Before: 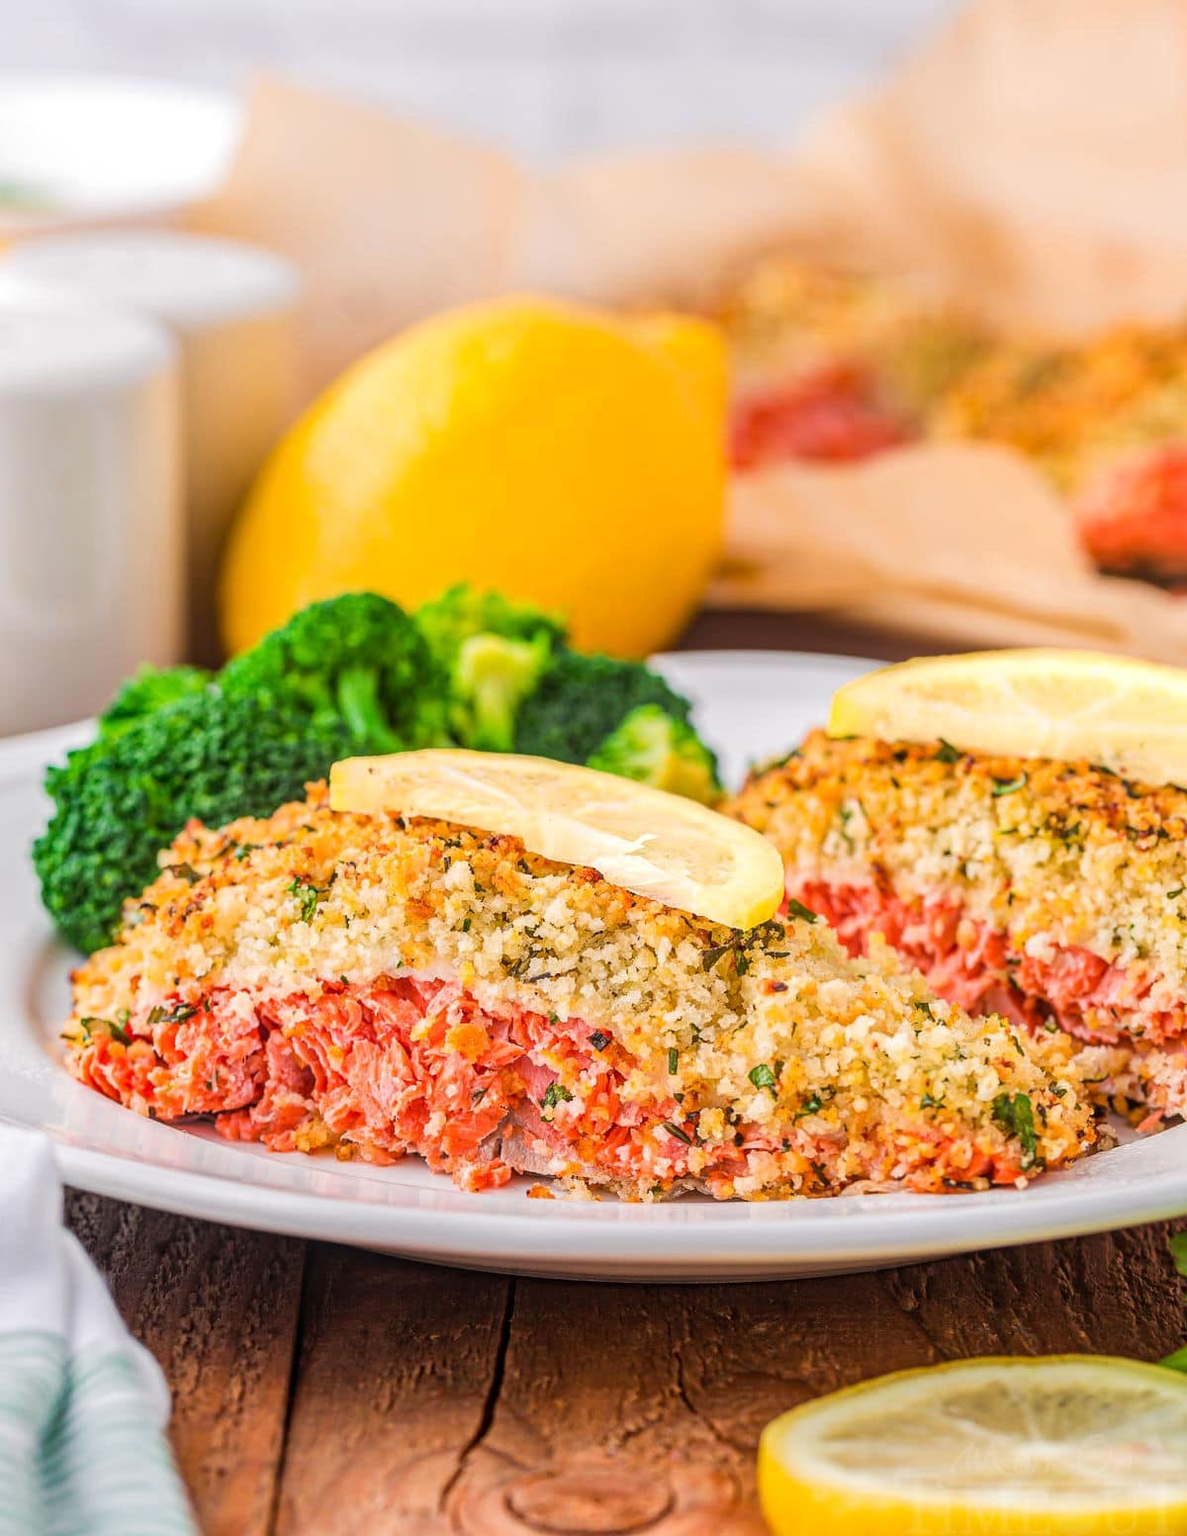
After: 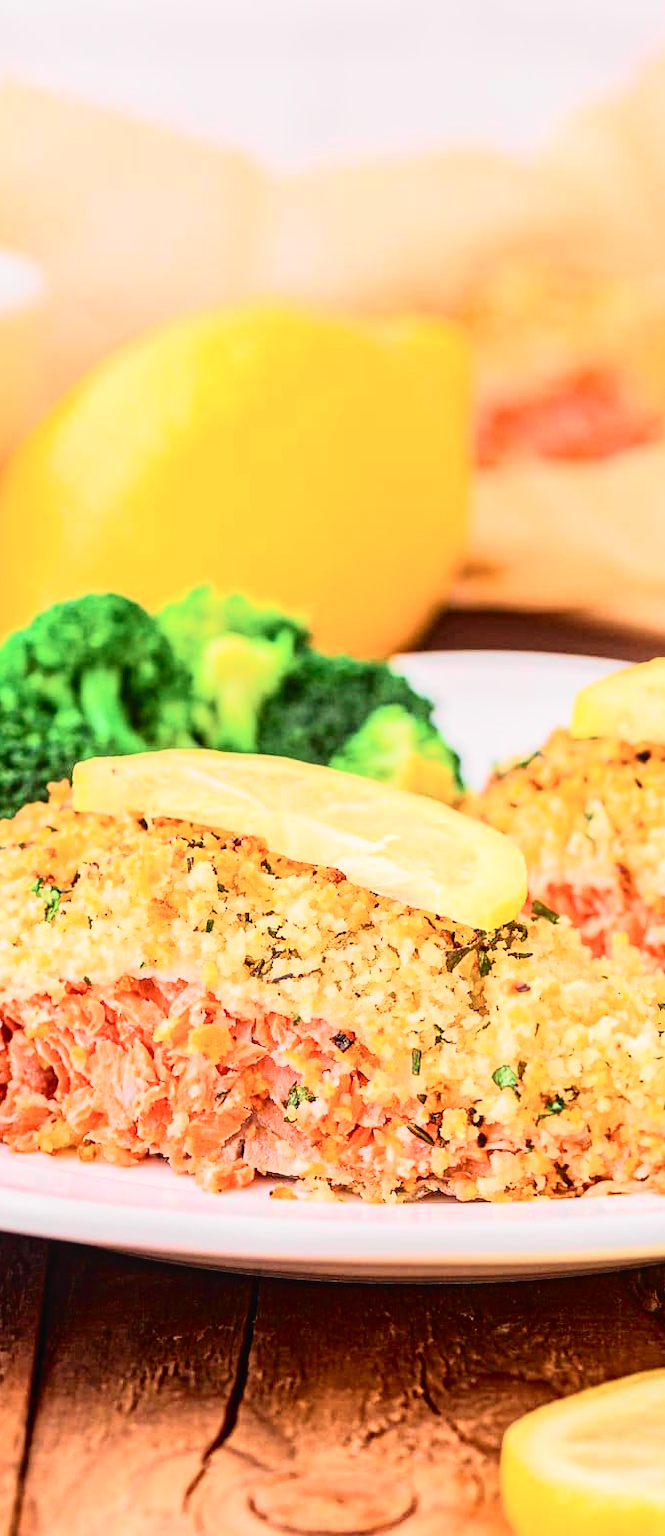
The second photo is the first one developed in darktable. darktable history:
contrast brightness saturation: contrast 0.2, brightness 0.16, saturation 0.22
crop: left 21.674%, right 22.086%
color zones: curves: ch0 [(0, 0.5) (0.143, 0.5) (0.286, 0.5) (0.429, 0.504) (0.571, 0.5) (0.714, 0.509) (0.857, 0.5) (1, 0.5)]; ch1 [(0, 0.425) (0.143, 0.425) (0.286, 0.375) (0.429, 0.405) (0.571, 0.5) (0.714, 0.47) (0.857, 0.425) (1, 0.435)]; ch2 [(0, 0.5) (0.143, 0.5) (0.286, 0.5) (0.429, 0.517) (0.571, 0.5) (0.714, 0.51) (0.857, 0.5) (1, 0.5)]
tone curve: curves: ch0 [(0, 0.014) (0.17, 0.099) (0.398, 0.423) (0.725, 0.828) (0.872, 0.918) (1, 0.981)]; ch1 [(0, 0) (0.402, 0.36) (0.489, 0.491) (0.5, 0.503) (0.515, 0.52) (0.545, 0.572) (0.615, 0.662) (0.701, 0.725) (1, 1)]; ch2 [(0, 0) (0.42, 0.458) (0.485, 0.499) (0.503, 0.503) (0.531, 0.542) (0.561, 0.594) (0.644, 0.694) (0.717, 0.753) (1, 0.991)], color space Lab, independent channels
